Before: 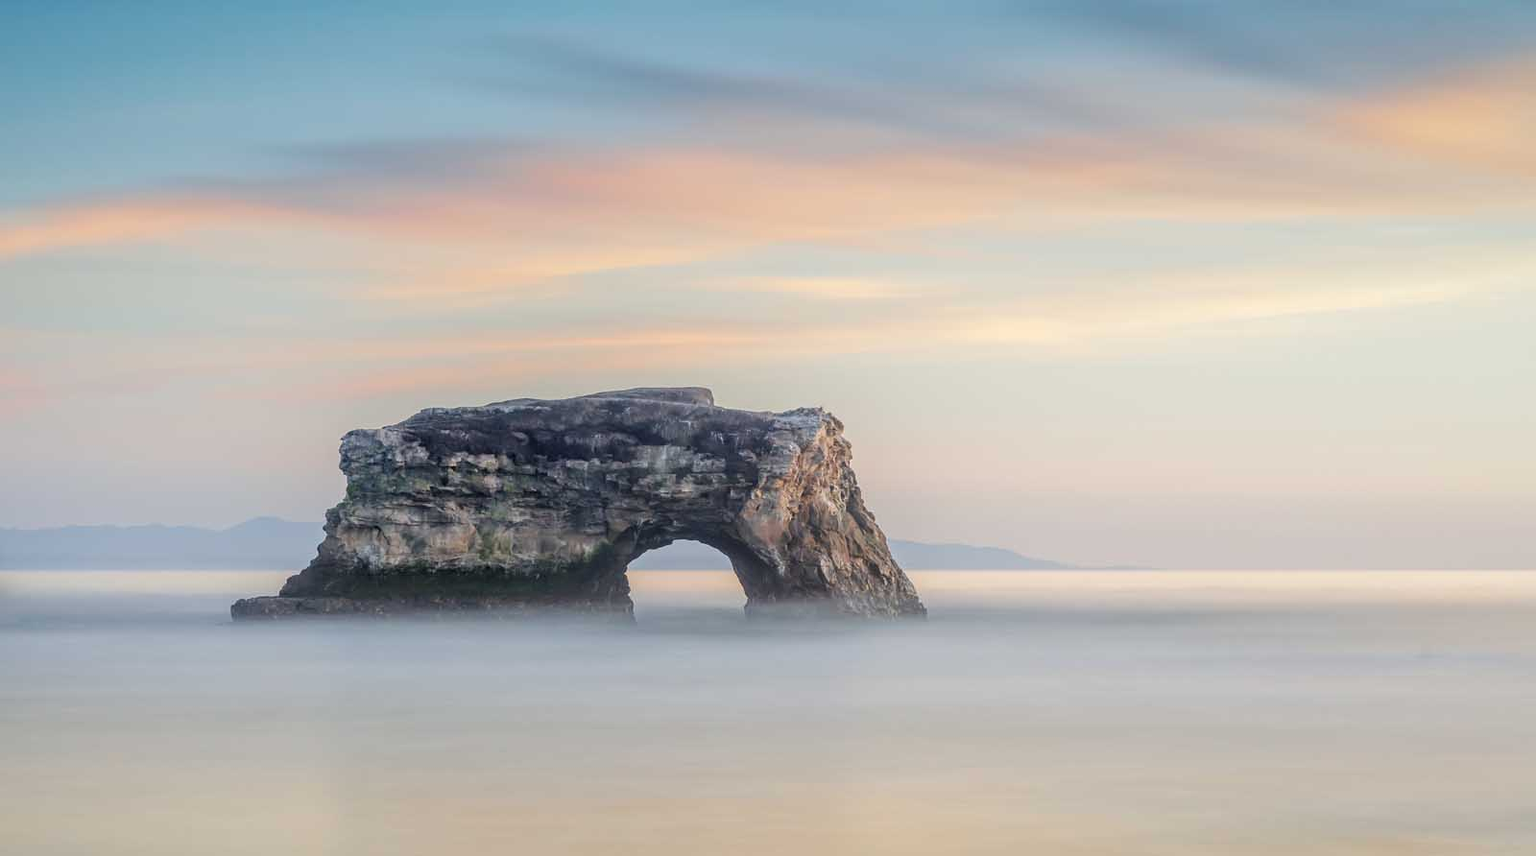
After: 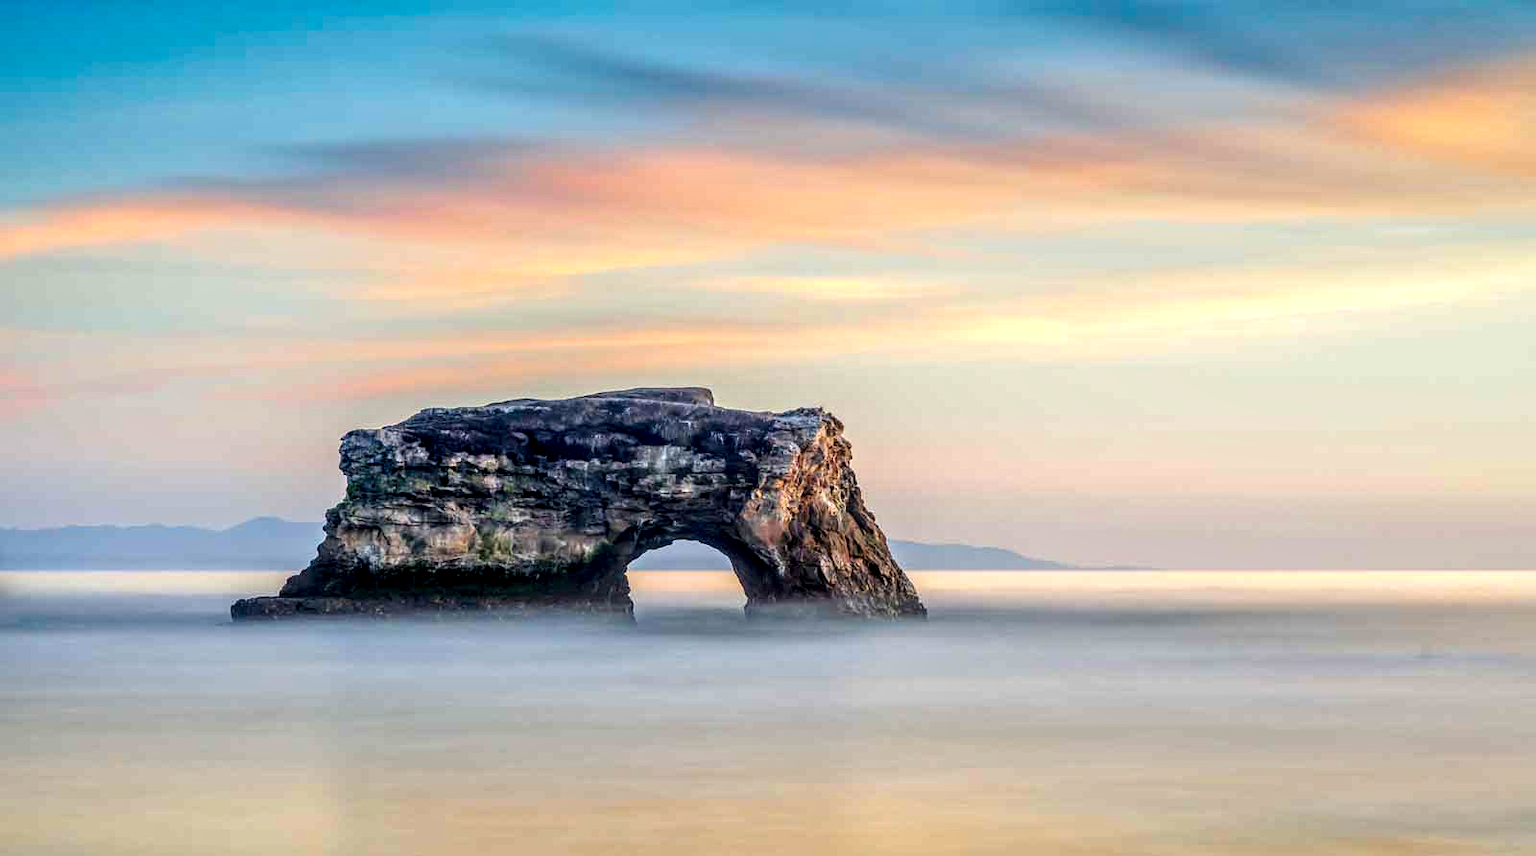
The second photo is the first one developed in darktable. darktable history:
contrast equalizer: octaves 7, y [[0.546, 0.552, 0.554, 0.554, 0.552, 0.546], [0.5 ×6], [0.5 ×6], [0 ×6], [0 ×6]]
local contrast: highlights 65%, shadows 54%, detail 169%, midtone range 0.51
color correction: highlights b* 0.006, saturation 1.8
